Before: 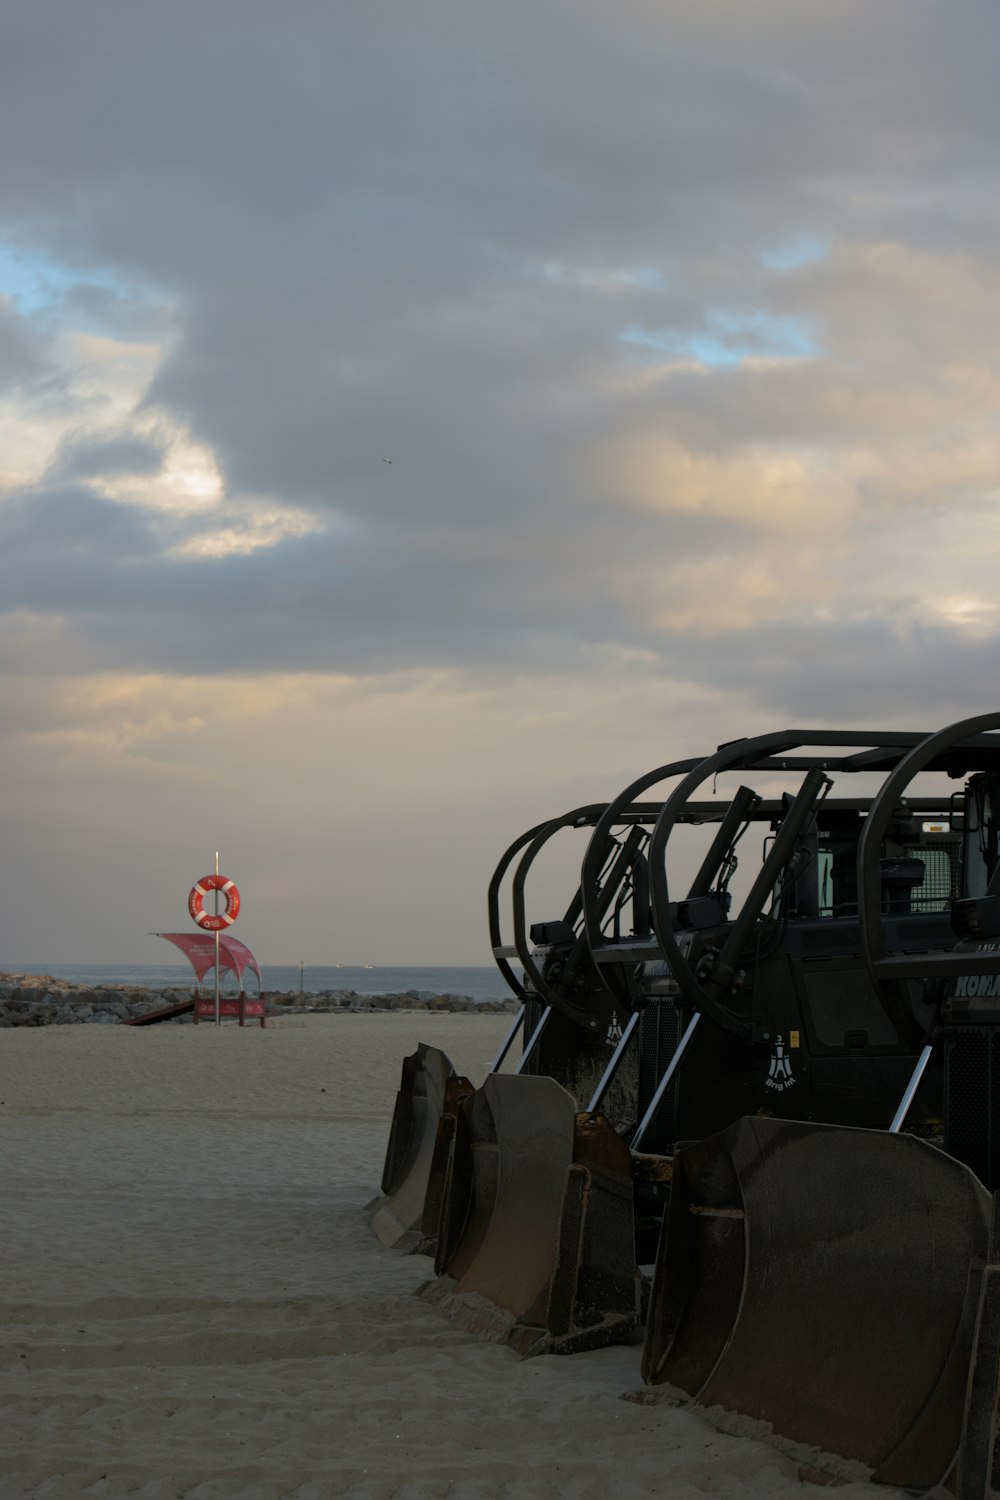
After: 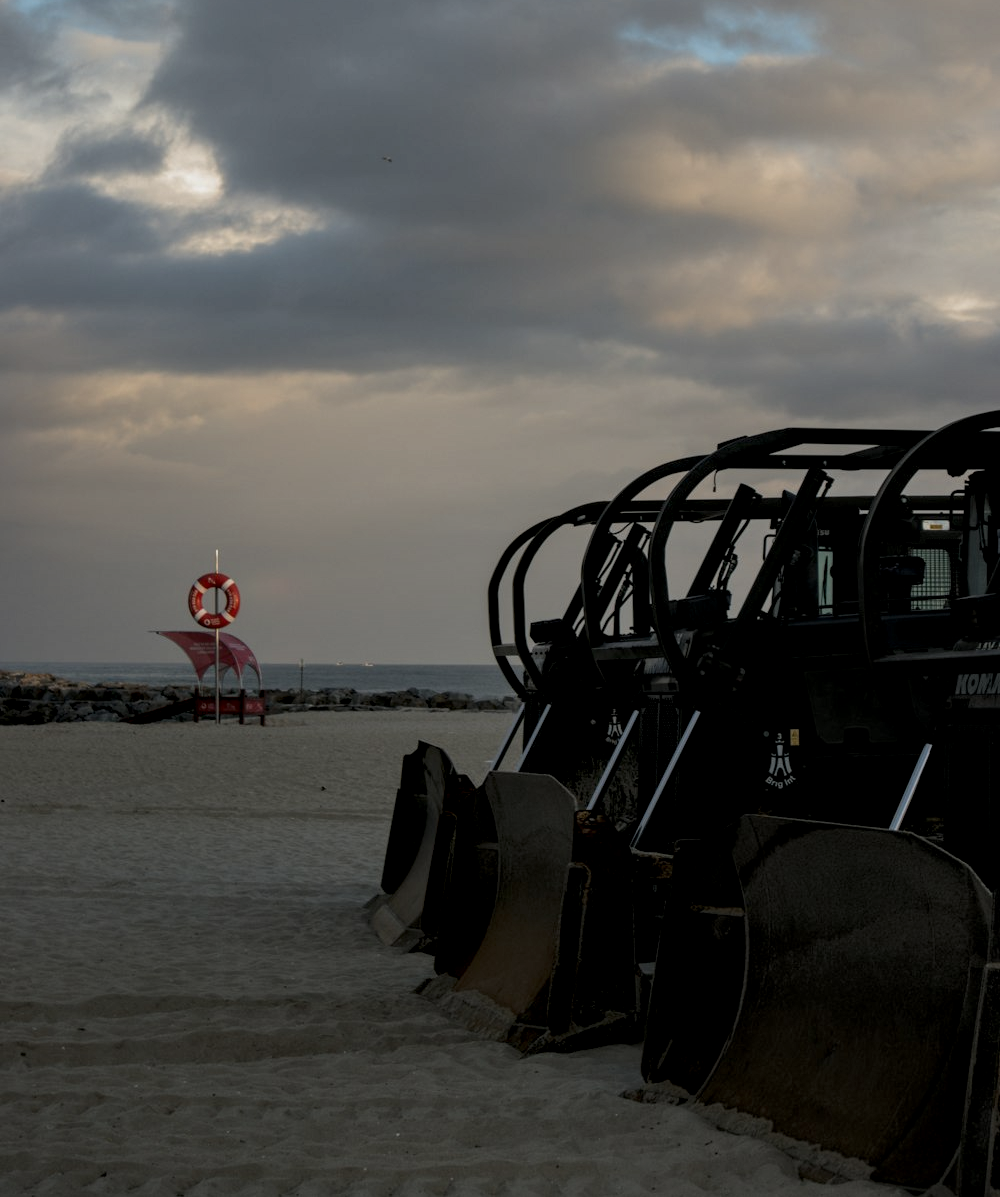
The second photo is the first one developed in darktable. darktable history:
exposure: black level correction 0, exposure -0.831 EV, compensate highlight preservation false
crop and rotate: top 20.144%
local contrast: highlights 77%, shadows 56%, detail 175%, midtone range 0.424
